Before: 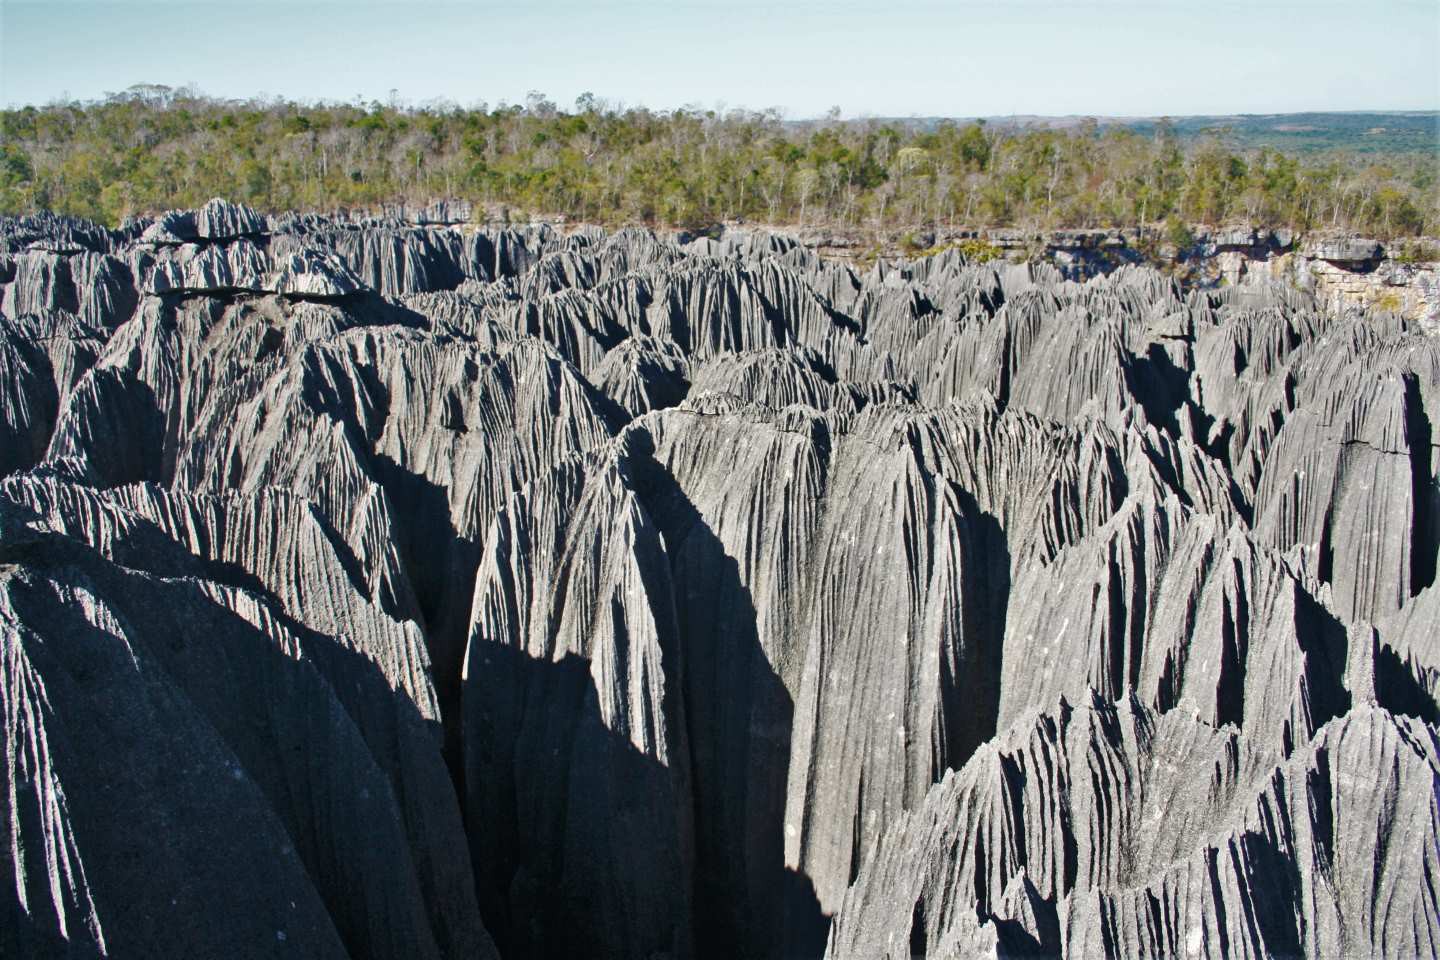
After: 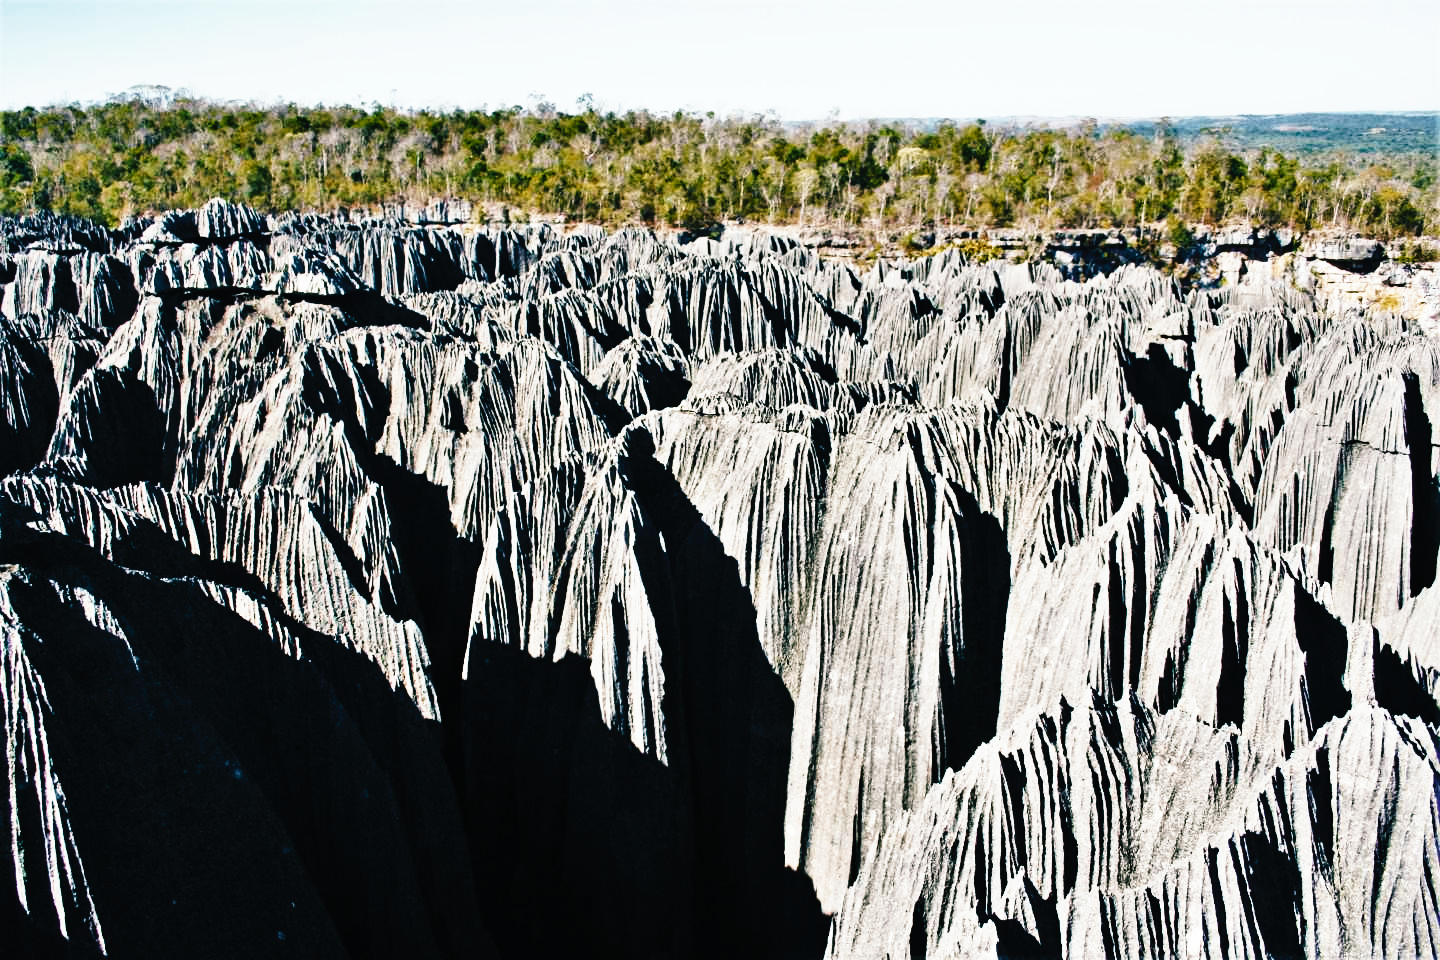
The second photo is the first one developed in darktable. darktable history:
tone curve: curves: ch0 [(0, 0) (0.003, 0.005) (0.011, 0.008) (0.025, 0.01) (0.044, 0.014) (0.069, 0.017) (0.1, 0.022) (0.136, 0.028) (0.177, 0.037) (0.224, 0.049) (0.277, 0.091) (0.335, 0.168) (0.399, 0.292) (0.468, 0.463) (0.543, 0.637) (0.623, 0.792) (0.709, 0.903) (0.801, 0.963) (0.898, 0.985) (1, 1)], preserve colors none
color look up table: target L [96.06, 79.28, 67.47, 59.33, 65.56, 61.04, 73.9, 74.58, 49.62, 58.99, 61.11, 56.94, 50.2, 44.75, 37.94, 31.1, 200, 76.24, 67.16, 69.74, 45.55, 50.25, 40.28, 52.88, 46.58, 42.79, 40.7, 33.58, 15.87, 0.548, 85.22, 64.81, 62.71, 44.18, 54.49, 48.85, 52.73, 37.89, 39.92, 40.18, 25.1, 27.11, 31.85, 84.58, 56.02, 71.21, 51.13, 40.59, 26.32], target a [-4.16, 0.072, 3.75, -23.73, -1.955, -21.71, -4.033, 0.002, -22.33, -15.93, -1.11, -19.61, -15.7, -10.45, -14.8, -11.96, 0, 4.46, 7.268, 12.94, 30.13, 20.89, 26.52, 9.484, 9.447, 27.4, 18.12, 19.05, -0.578, 0, 3.357, 19.71, 14.19, 32.64, -7.616, 30.46, 5.536, 26.69, 0.14, -0.772, 27.5, 29.24, -1.265, -16.3, -14.24, -10.45, -9.767, -4.867, -10.57], target b [13.9, 25.49, 41.18, 0.844, 39.15, -11.2, 21.01, 7.497, 22.74, 24.51, 34.45, 5.918, -1.675, -4.911, 8.494, 20.26, 0, 18.83, 37.84, 4.244, -2.777, 26.87, 26.42, 11.63, 24.63, 1.406, 26.22, 41.23, 3.62, 0, -0.089, -16.38, -13.06, -18.68, -22.65, -15.1, -3.317, -8.027, -17.66, -16.51, -22.73, -28.07, -13.73, -13.2, -13.94, -18.2, -15.04, -10.25, -5.422], num patches 49
